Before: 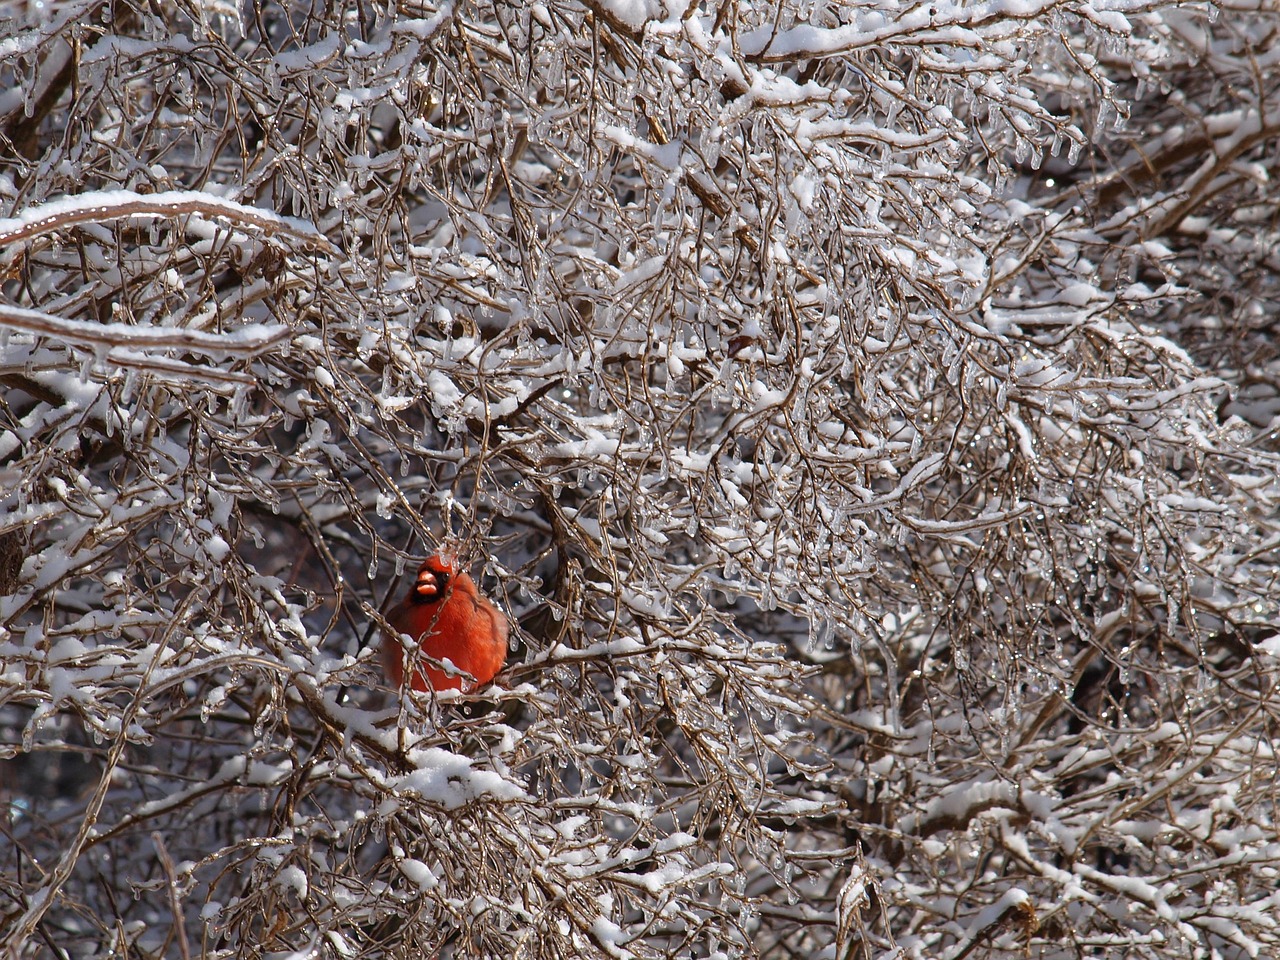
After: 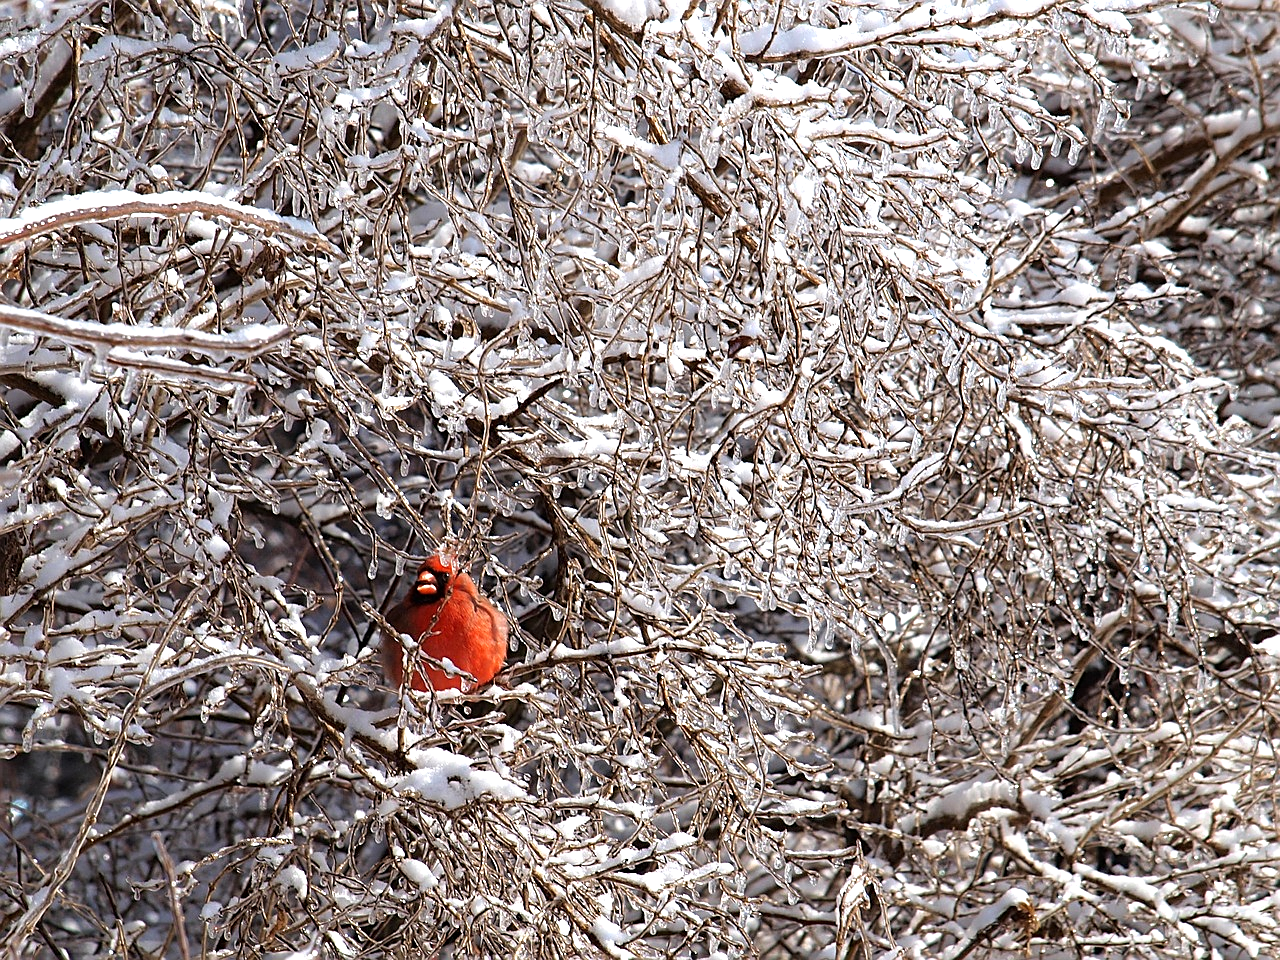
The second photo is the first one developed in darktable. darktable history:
sharpen: on, module defaults
exposure: exposure -0.002 EV, compensate exposure bias true, compensate highlight preservation false
tone equalizer: -8 EV -0.76 EV, -7 EV -0.693 EV, -6 EV -0.57 EV, -5 EV -0.423 EV, -3 EV 0.376 EV, -2 EV 0.6 EV, -1 EV 0.69 EV, +0 EV 0.758 EV
